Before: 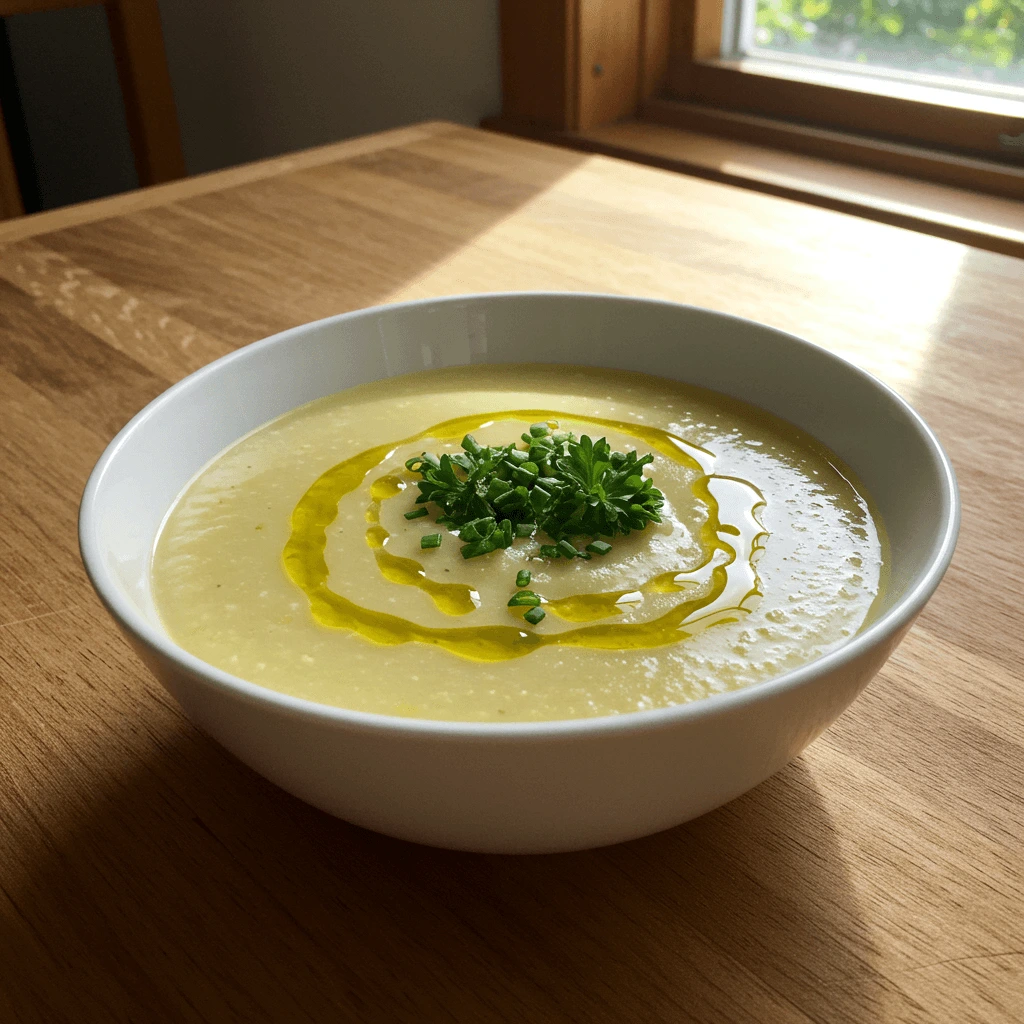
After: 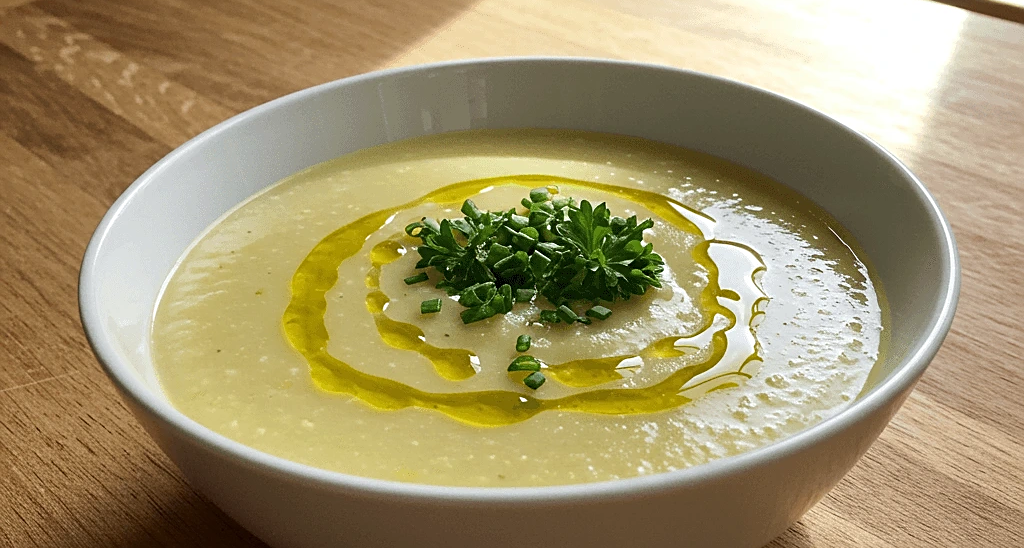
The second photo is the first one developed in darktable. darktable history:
sharpen: on, module defaults
crop and rotate: top 23.043%, bottom 23.437%
